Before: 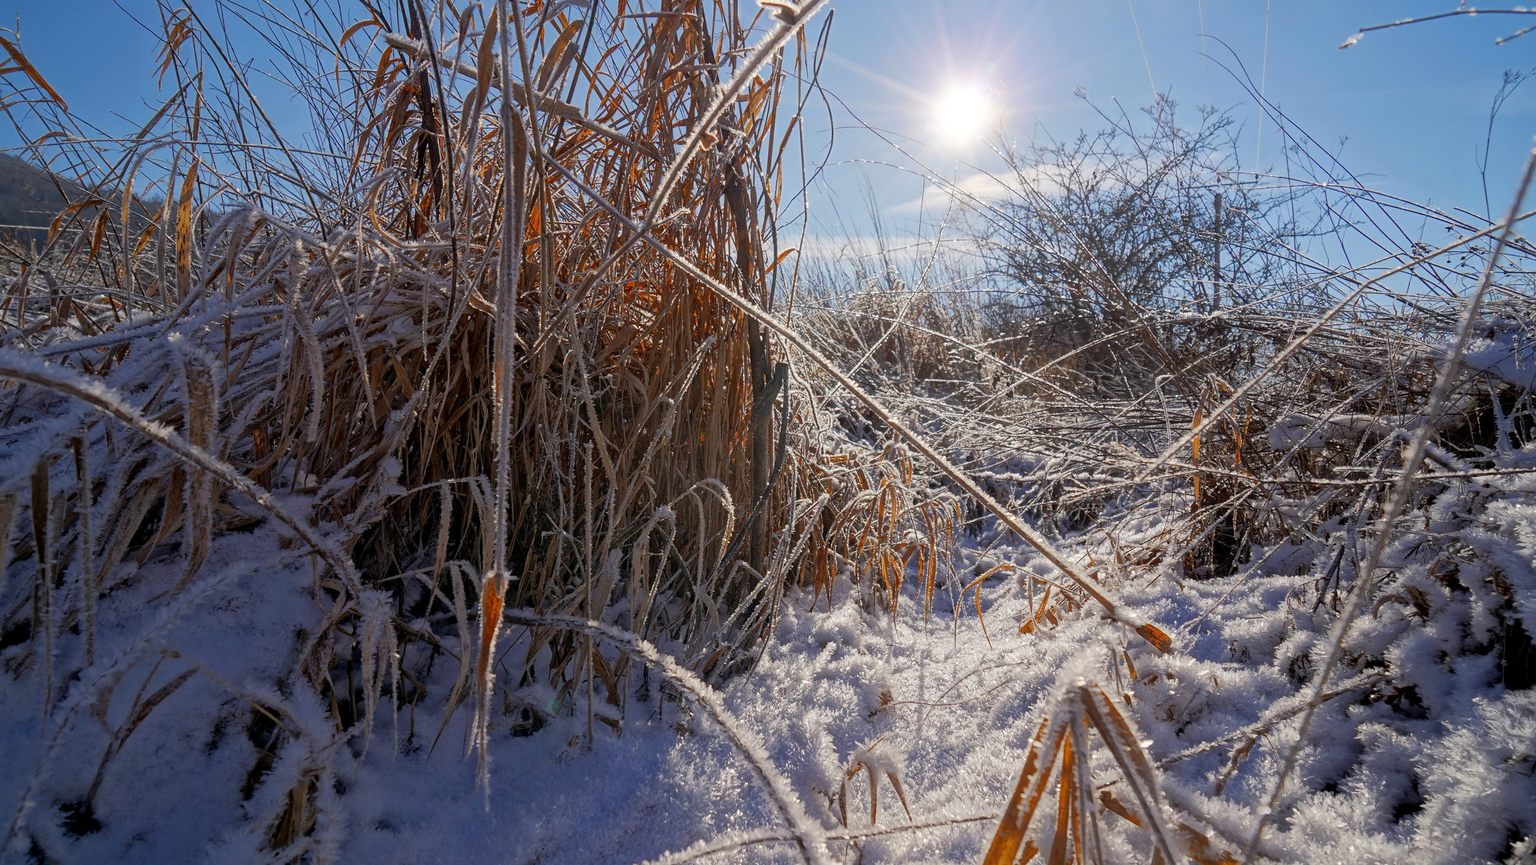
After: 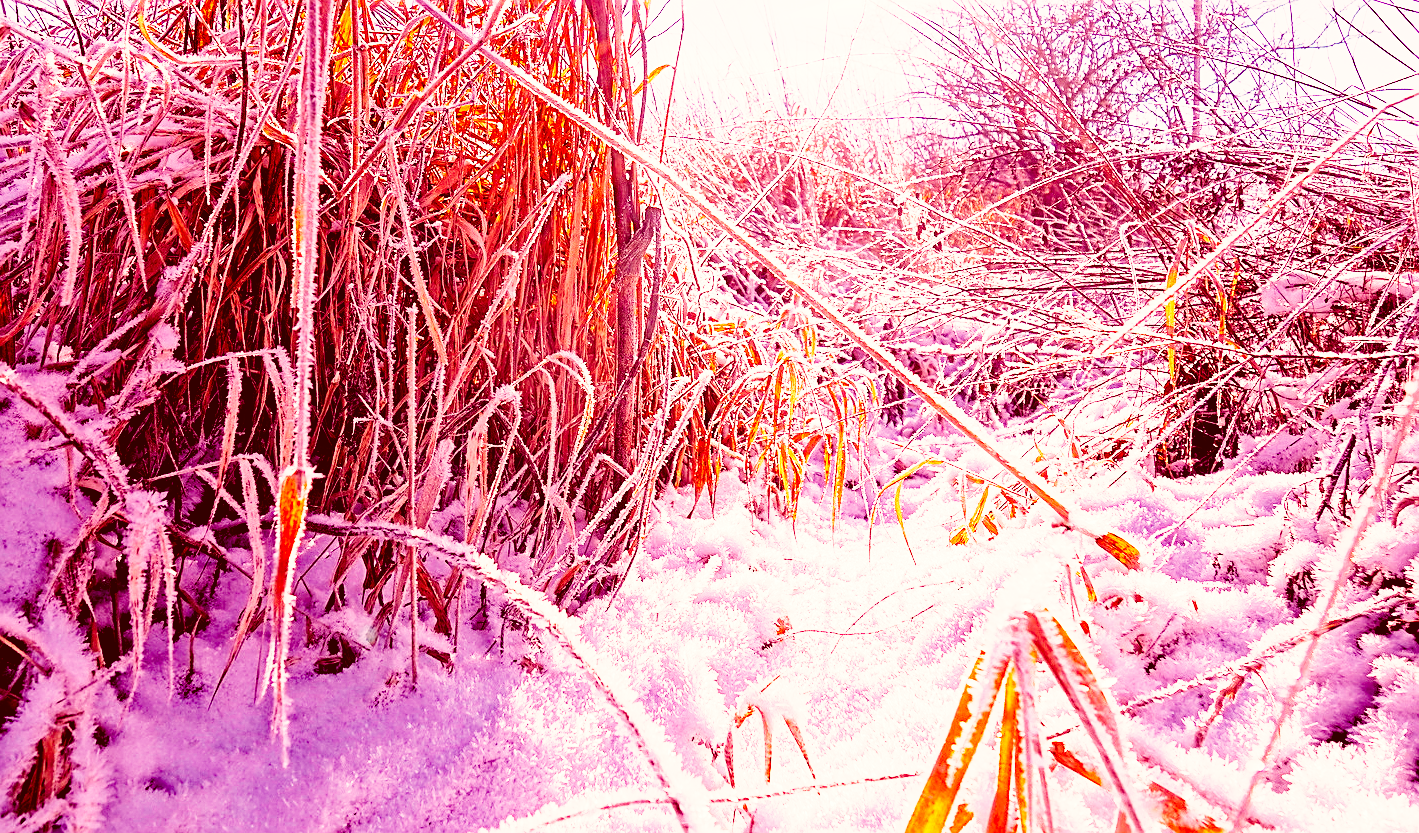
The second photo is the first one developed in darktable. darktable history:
base curve: curves: ch0 [(0, 0) (0.007, 0.004) (0.027, 0.03) (0.046, 0.07) (0.207, 0.54) (0.442, 0.872) (0.673, 0.972) (1, 1)], preserve colors none
crop: left 16.871%, top 22.857%, right 9.116%
sharpen: on, module defaults
exposure: black level correction 0.001, exposure 1.3 EV, compensate highlight preservation false
white balance: red 1.188, blue 1.11
color correction: highlights a* 9.03, highlights b* 8.71, shadows a* 40, shadows b* 40, saturation 0.8
color balance rgb: shadows lift › chroma 6.43%, shadows lift › hue 305.74°, highlights gain › chroma 2.43%, highlights gain › hue 35.74°, global offset › chroma 0.28%, global offset › hue 320.29°, linear chroma grading › global chroma 5.5%, perceptual saturation grading › global saturation 30%, contrast 5.15%
